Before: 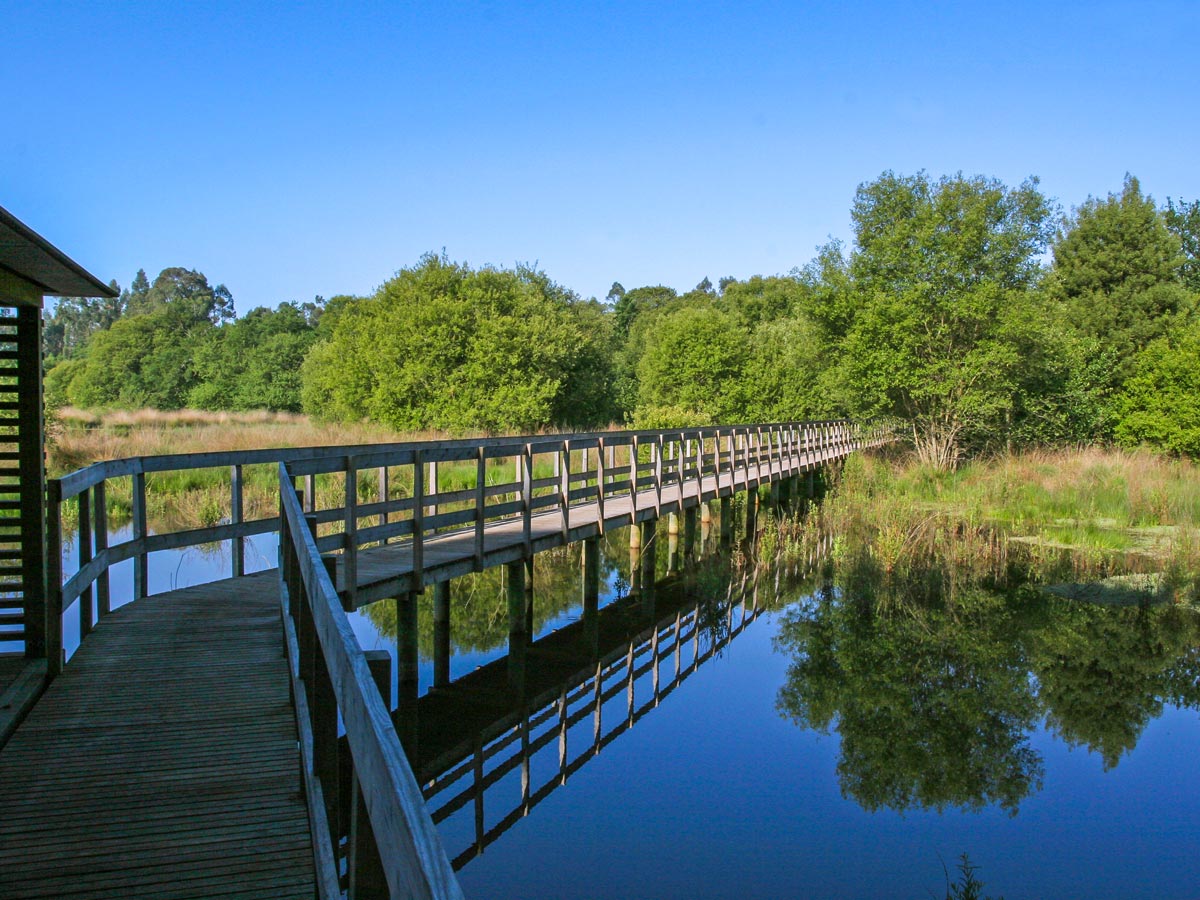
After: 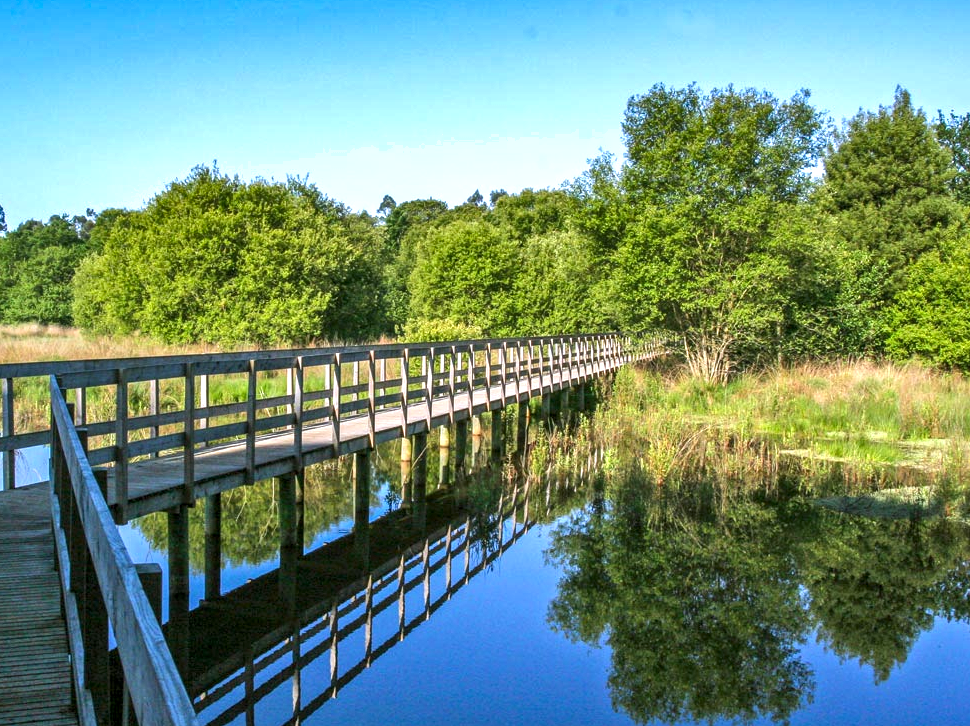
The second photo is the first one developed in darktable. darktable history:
shadows and highlights: shadows 43.4, white point adjustment -1.59, soften with gaussian
crop: left 19.146%, top 9.725%, right 0%, bottom 9.587%
exposure: black level correction 0, exposure 0.702 EV, compensate highlight preservation false
local contrast: detail 130%
